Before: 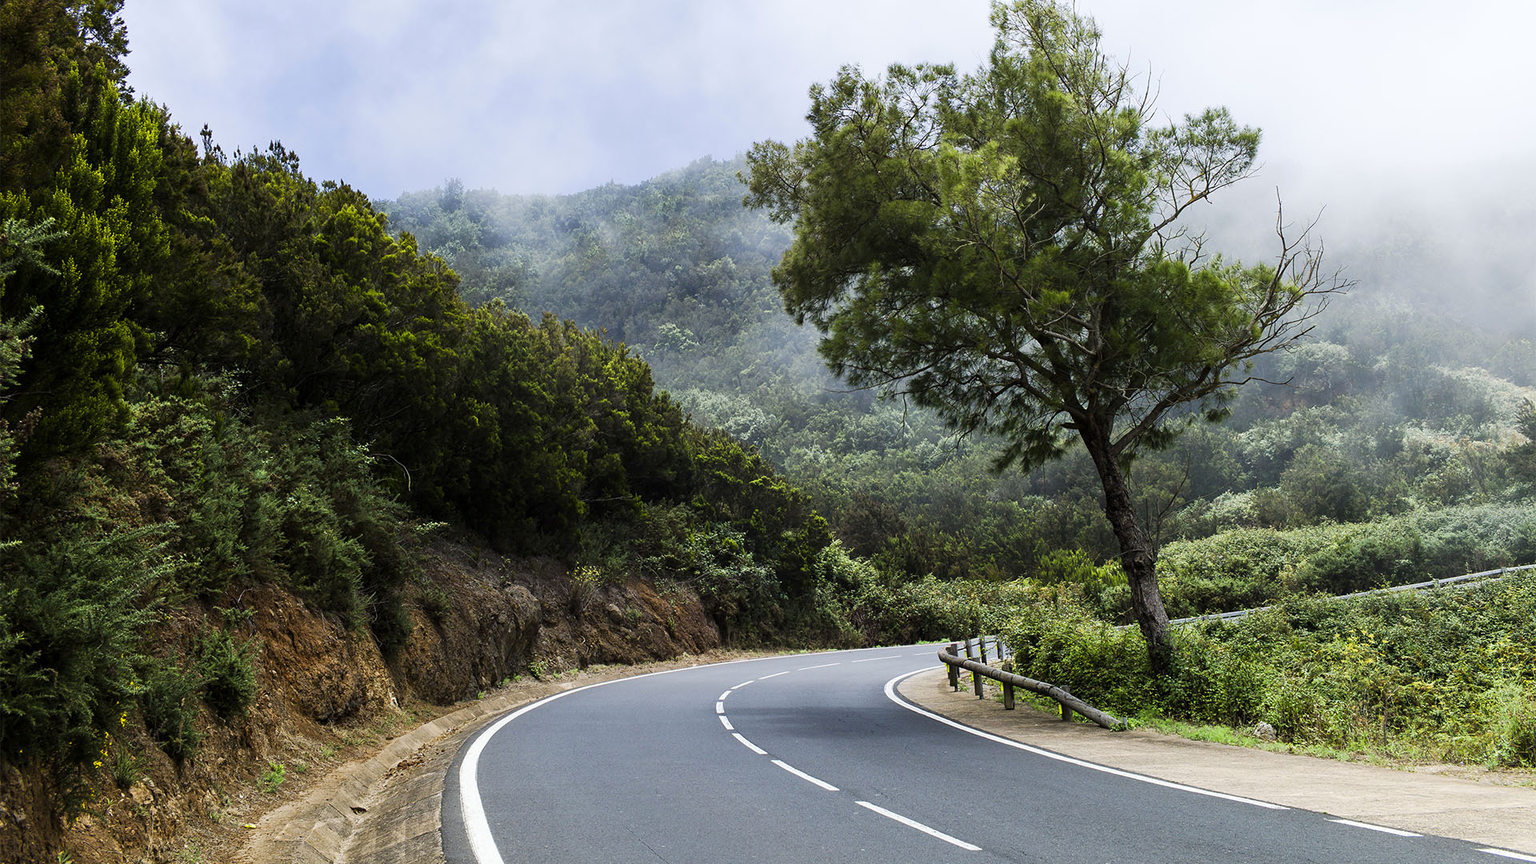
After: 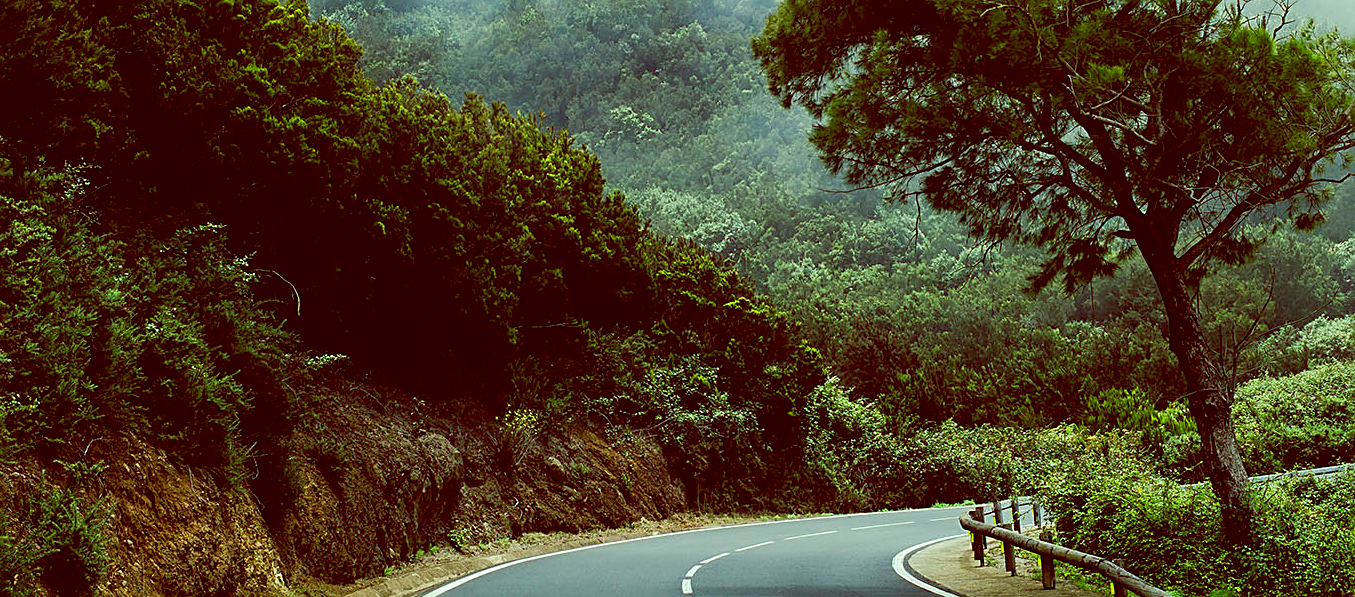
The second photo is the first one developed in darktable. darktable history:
exposure: black level correction 0.005, exposure 0.001 EV, compensate highlight preservation false
color balance: lift [1, 1.015, 0.987, 0.985], gamma [1, 0.959, 1.042, 0.958], gain [0.927, 0.938, 1.072, 0.928], contrast 1.5%
sharpen: on, module defaults
haze removal: strength 0.1, compatibility mode true, adaptive false
crop: left 11.123%, top 27.61%, right 18.3%, bottom 17.034%
